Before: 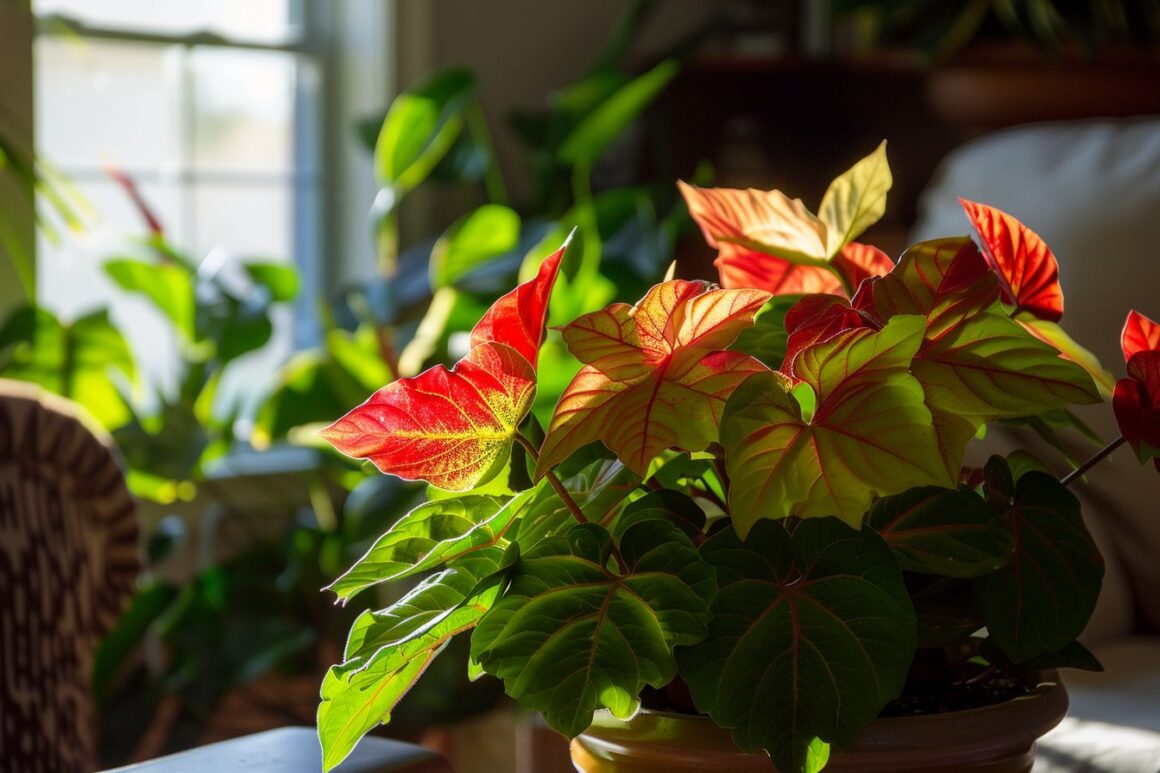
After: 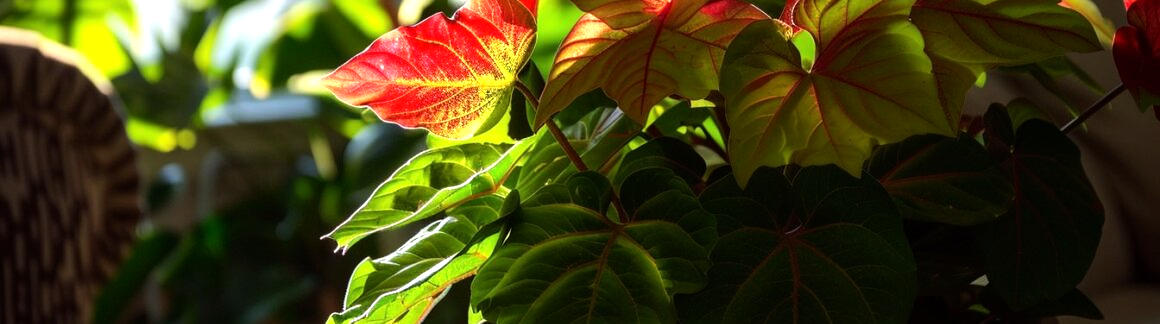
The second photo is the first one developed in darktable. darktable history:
tone equalizer: -8 EV -0.75 EV, -7 EV -0.7 EV, -6 EV -0.6 EV, -5 EV -0.4 EV, -3 EV 0.4 EV, -2 EV 0.6 EV, -1 EV 0.7 EV, +0 EV 0.75 EV, edges refinement/feathering 500, mask exposure compensation -1.57 EV, preserve details no
contrast brightness saturation: contrast 0.05
crop: top 45.551%, bottom 12.262%
